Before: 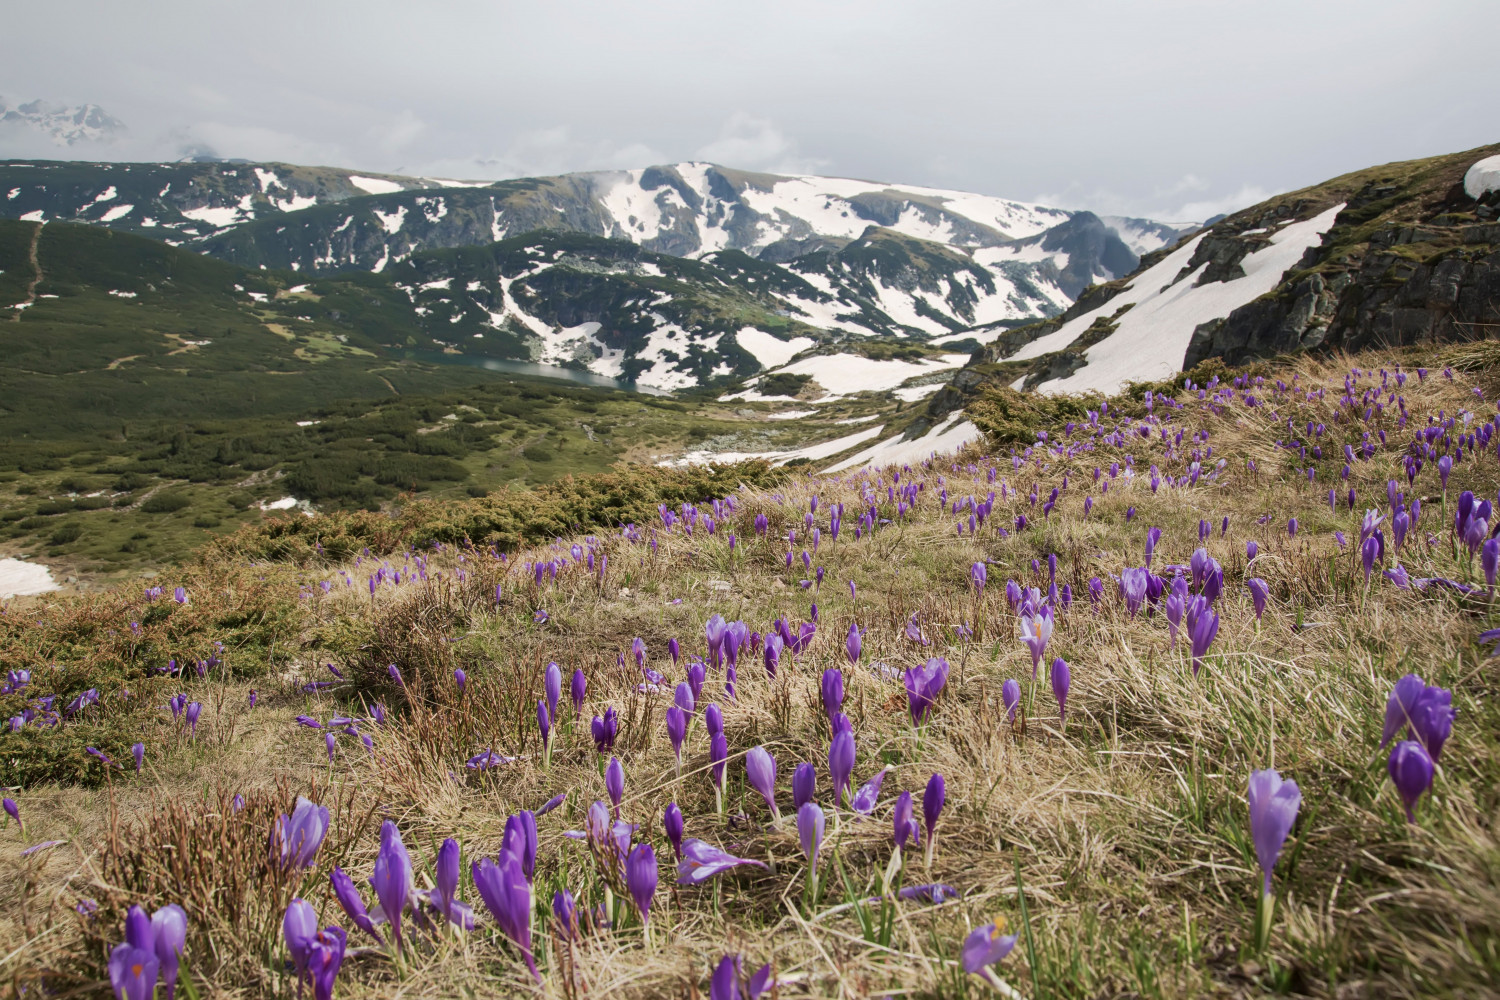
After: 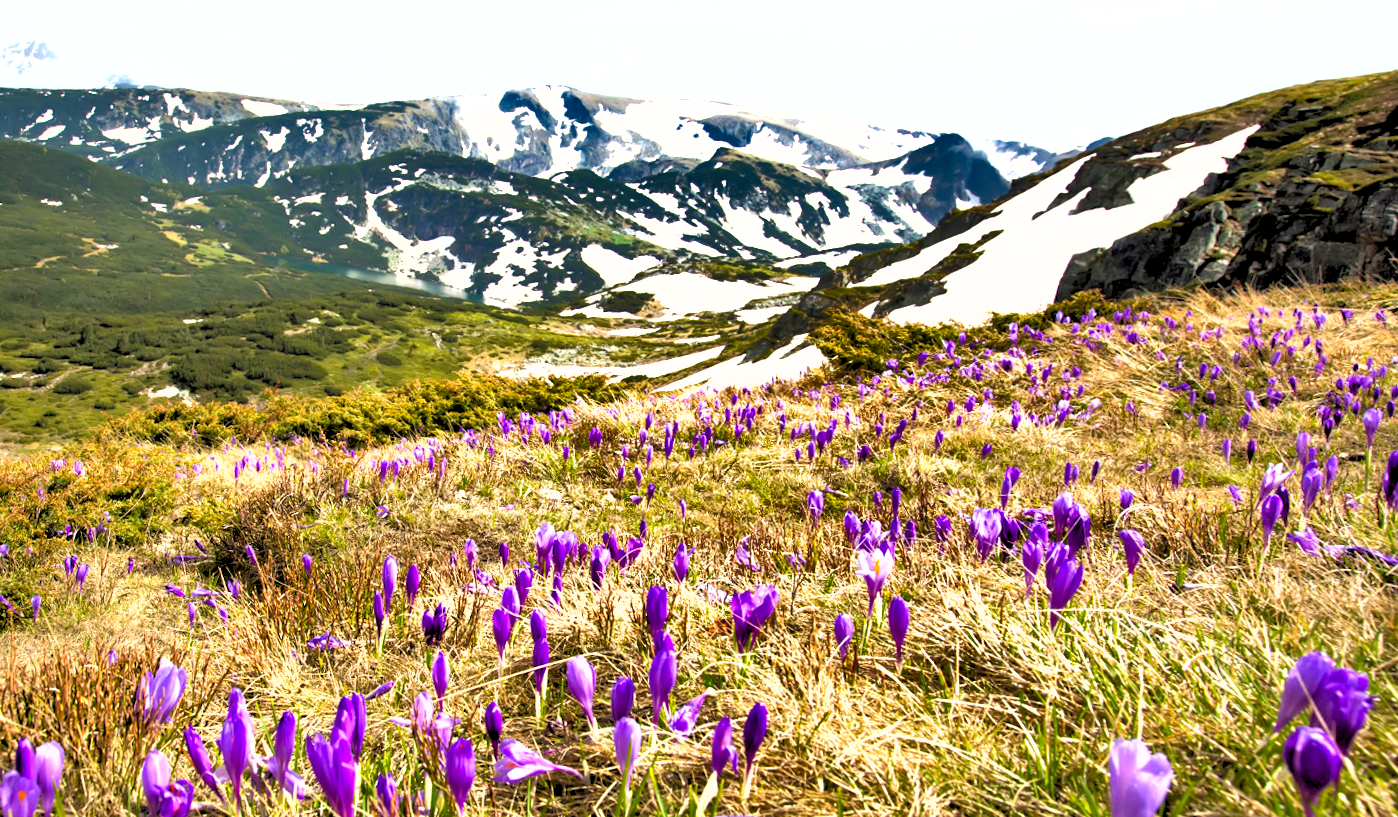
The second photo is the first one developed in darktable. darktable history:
crop and rotate: angle -1.69°
tone equalizer: on, module defaults
shadows and highlights: radius 108.52, shadows 40.68, highlights -72.88, low approximation 0.01, soften with gaussian
rgb levels: levels [[0.029, 0.461, 0.922], [0, 0.5, 1], [0, 0.5, 1]]
exposure: black level correction 0, exposure 1.2 EV, compensate exposure bias true, compensate highlight preservation false
rotate and perspective: rotation 1.69°, lens shift (vertical) -0.023, lens shift (horizontal) -0.291, crop left 0.025, crop right 0.988, crop top 0.092, crop bottom 0.842
color balance rgb: linear chroma grading › global chroma 15%, perceptual saturation grading › global saturation 30%
